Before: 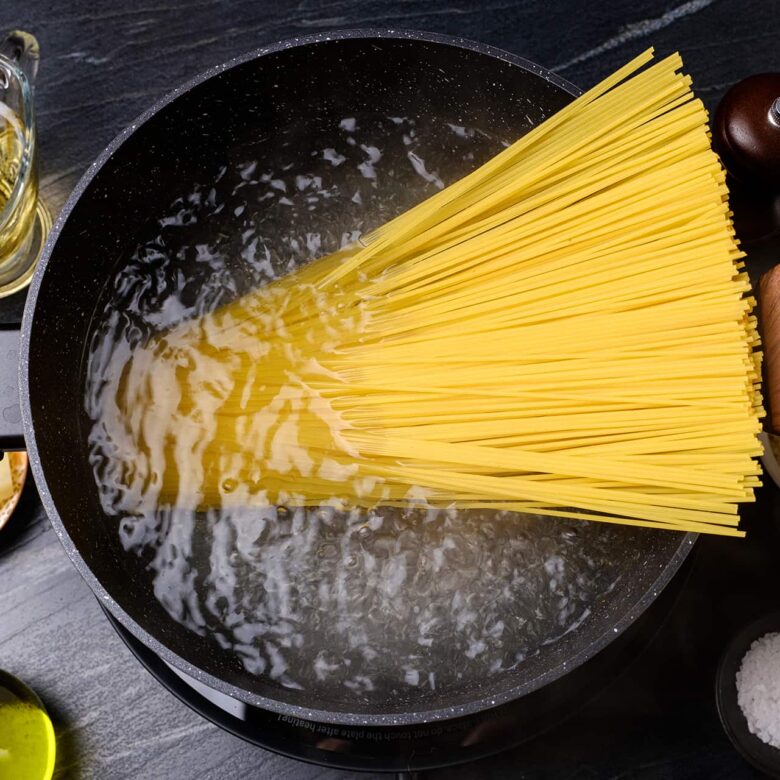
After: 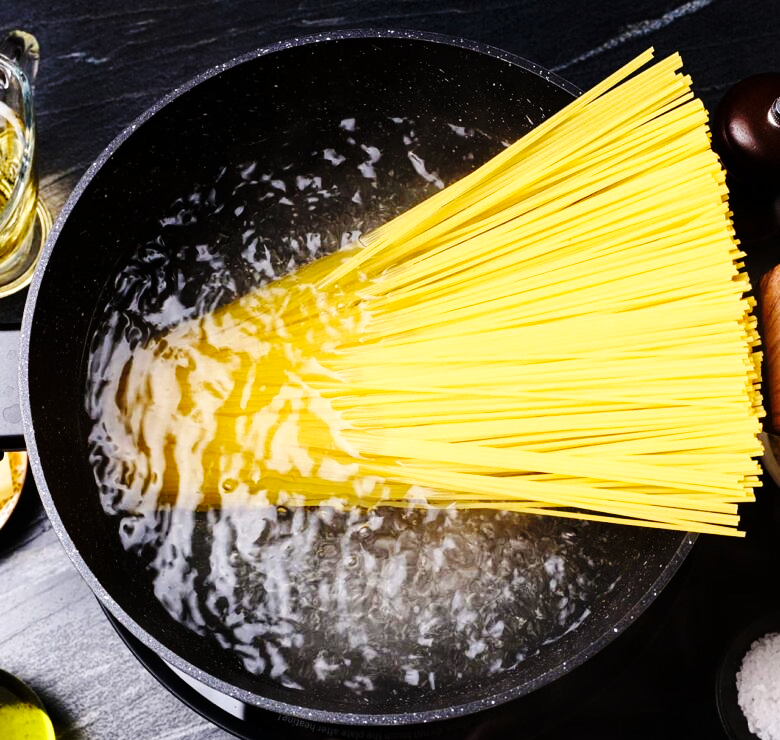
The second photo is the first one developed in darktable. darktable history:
tone equalizer: -8 EV -0.401 EV, -7 EV -0.356 EV, -6 EV -0.337 EV, -5 EV -0.245 EV, -3 EV 0.195 EV, -2 EV 0.359 EV, -1 EV 0.409 EV, +0 EV 0.396 EV, edges refinement/feathering 500, mask exposure compensation -1.57 EV, preserve details no
base curve: curves: ch0 [(0, 0) (0.036, 0.025) (0.121, 0.166) (0.206, 0.329) (0.605, 0.79) (1, 1)], preserve colors none
crop and rotate: top 0.009%, bottom 5.031%
